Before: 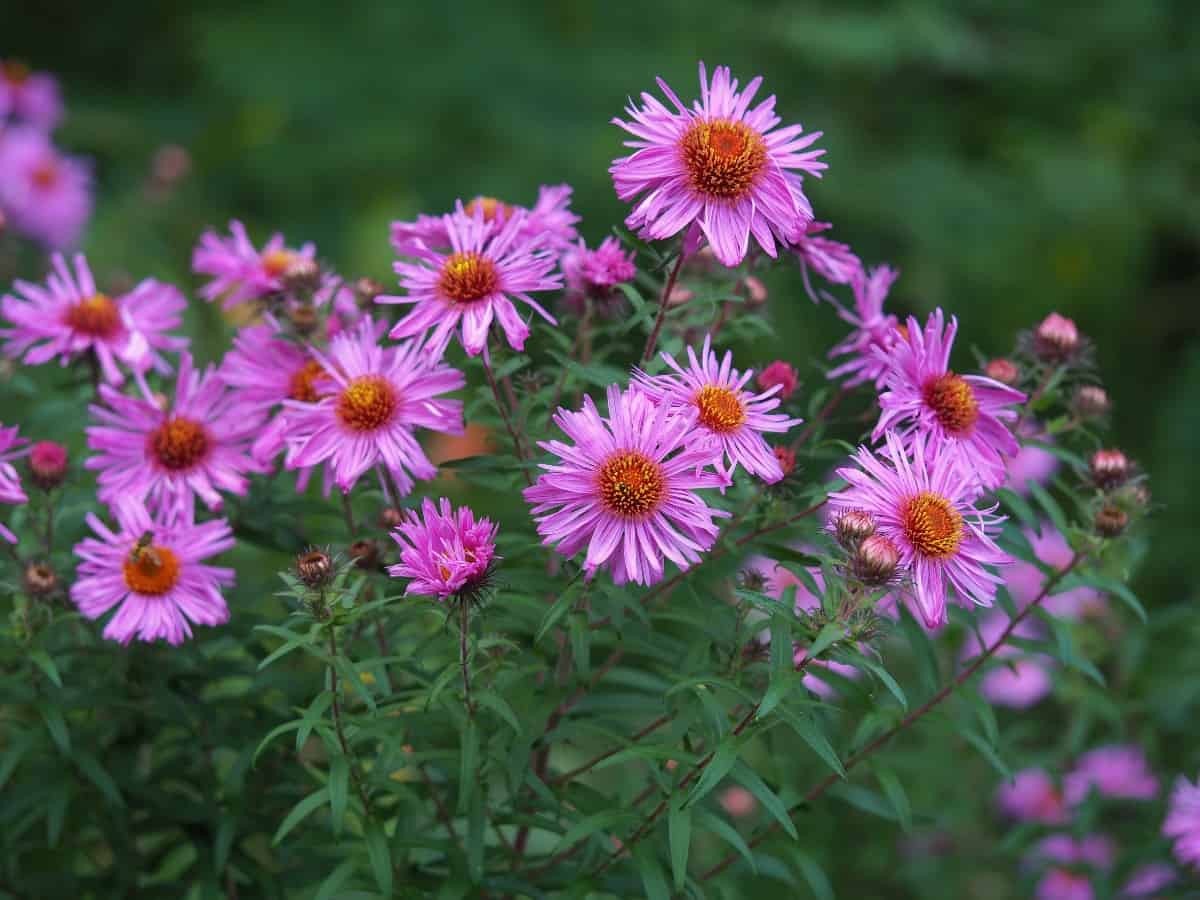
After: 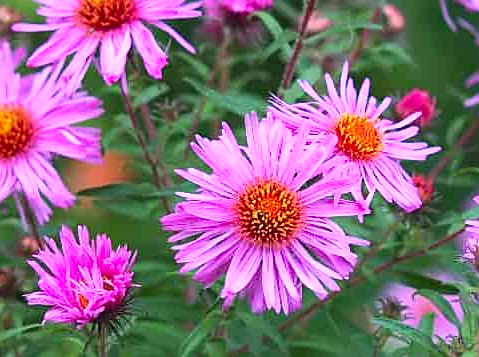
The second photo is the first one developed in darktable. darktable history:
contrast brightness saturation: contrast 0.238, brightness 0.253, saturation 0.384
crop: left 30.232%, top 30.286%, right 29.773%, bottom 29.978%
sharpen: on, module defaults
